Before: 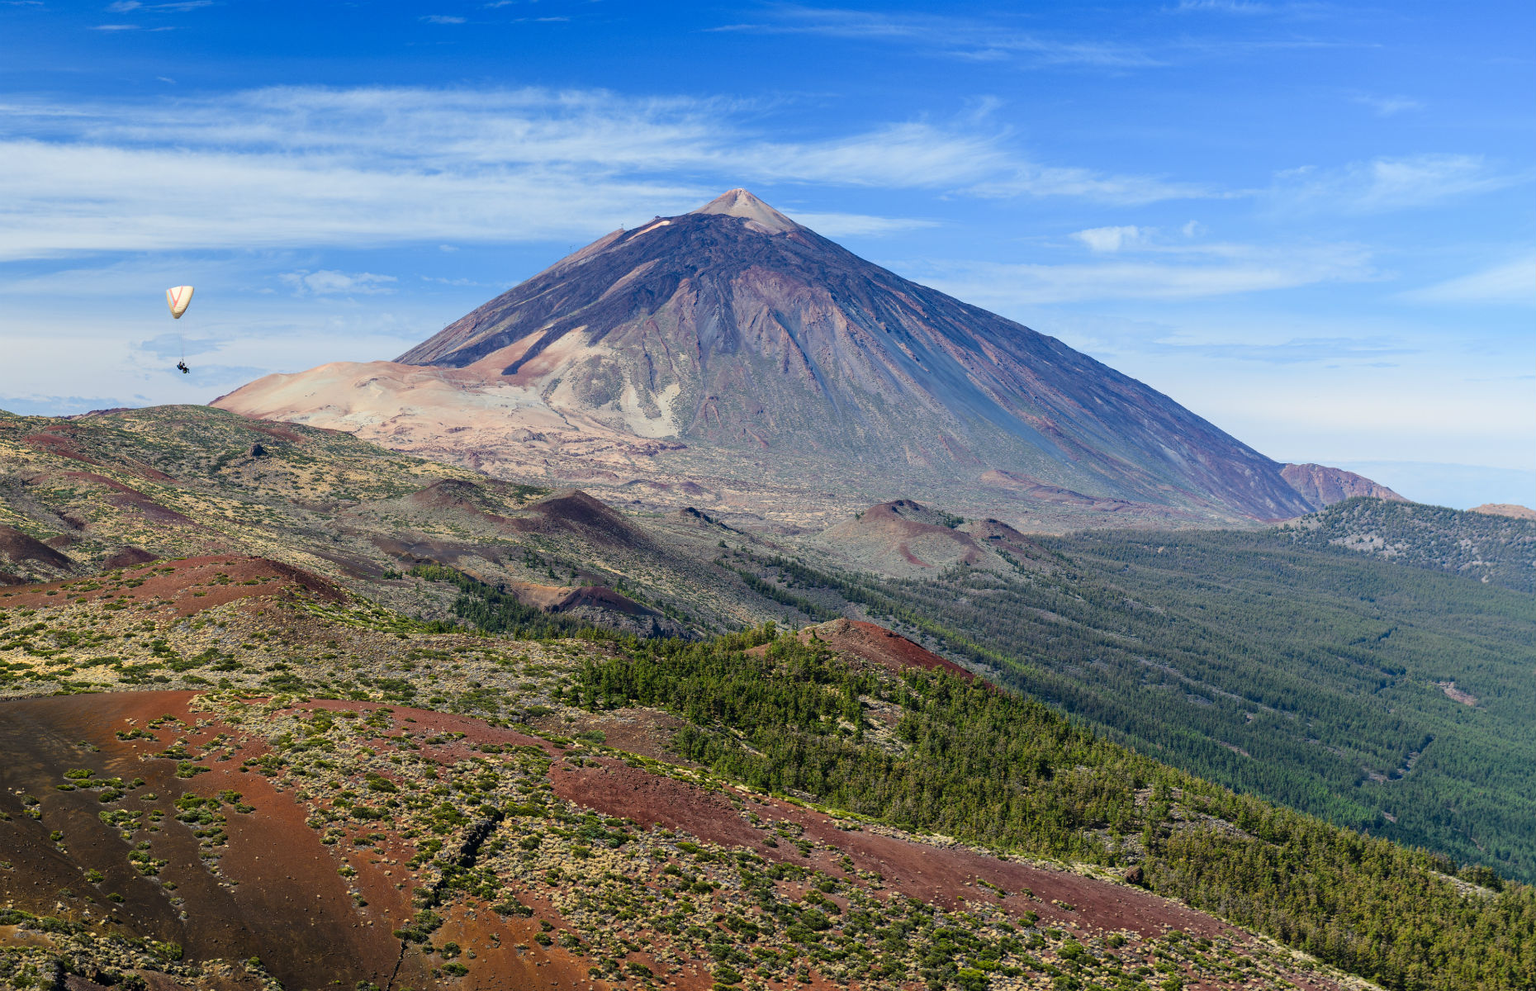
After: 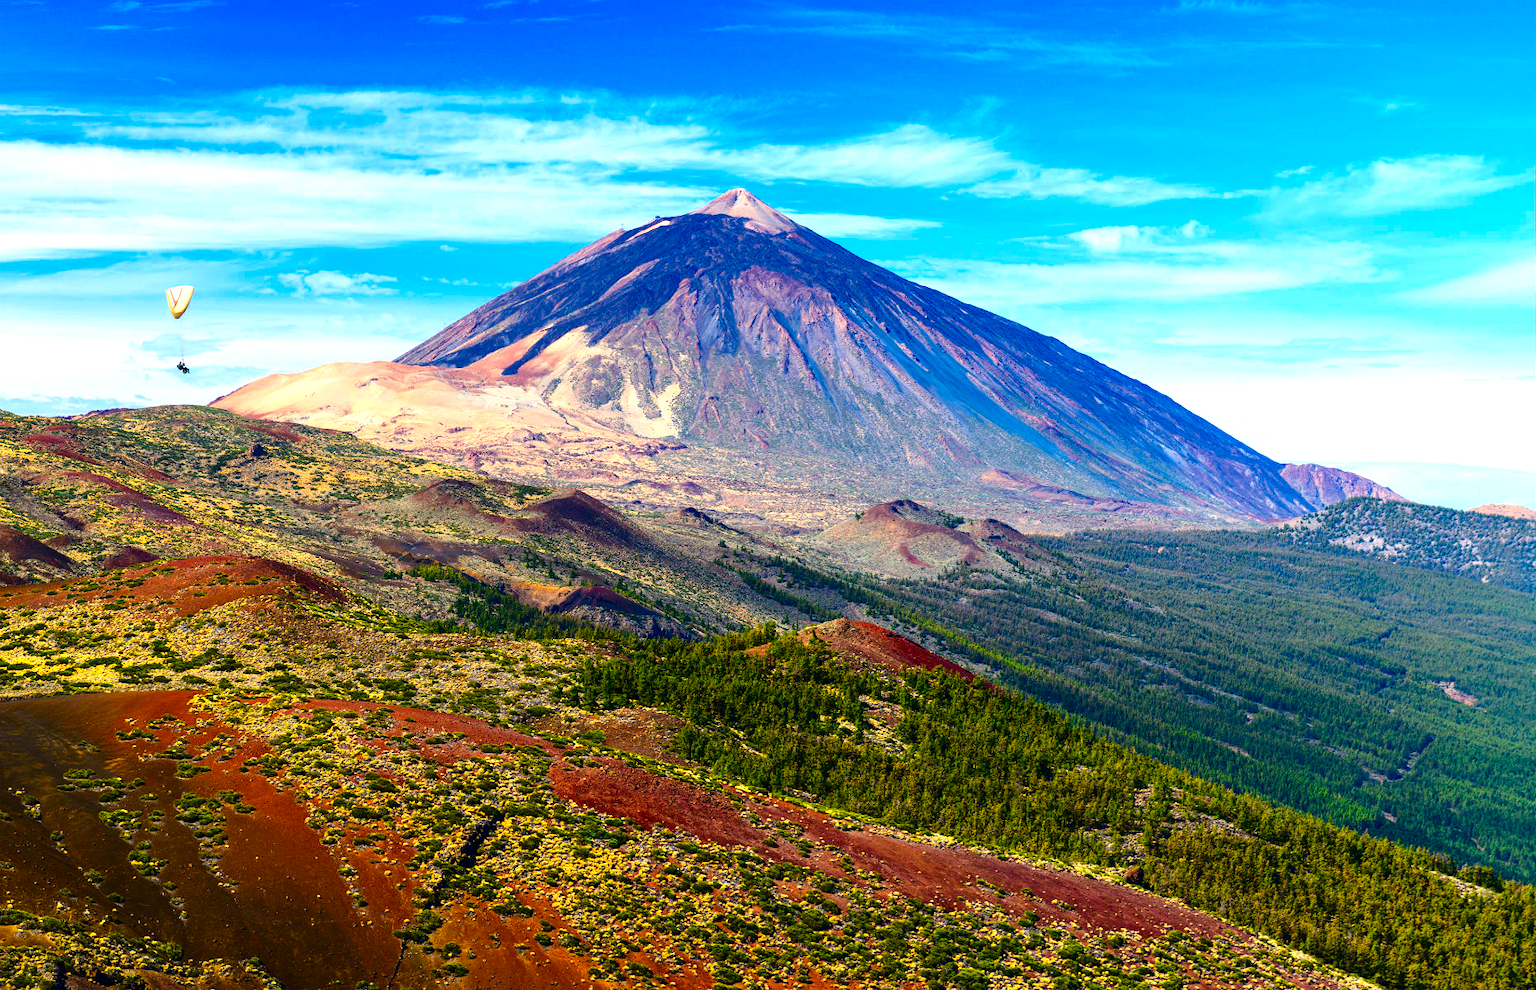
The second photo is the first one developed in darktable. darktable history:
color balance rgb: highlights gain › chroma 1.641%, highlights gain › hue 55.66°, perceptual saturation grading › global saturation 19.299%, global vibrance 50.836%
contrast brightness saturation: contrast 0.135, brightness -0.238, saturation 0.135
exposure: black level correction 0, exposure 0.853 EV, compensate highlight preservation false
